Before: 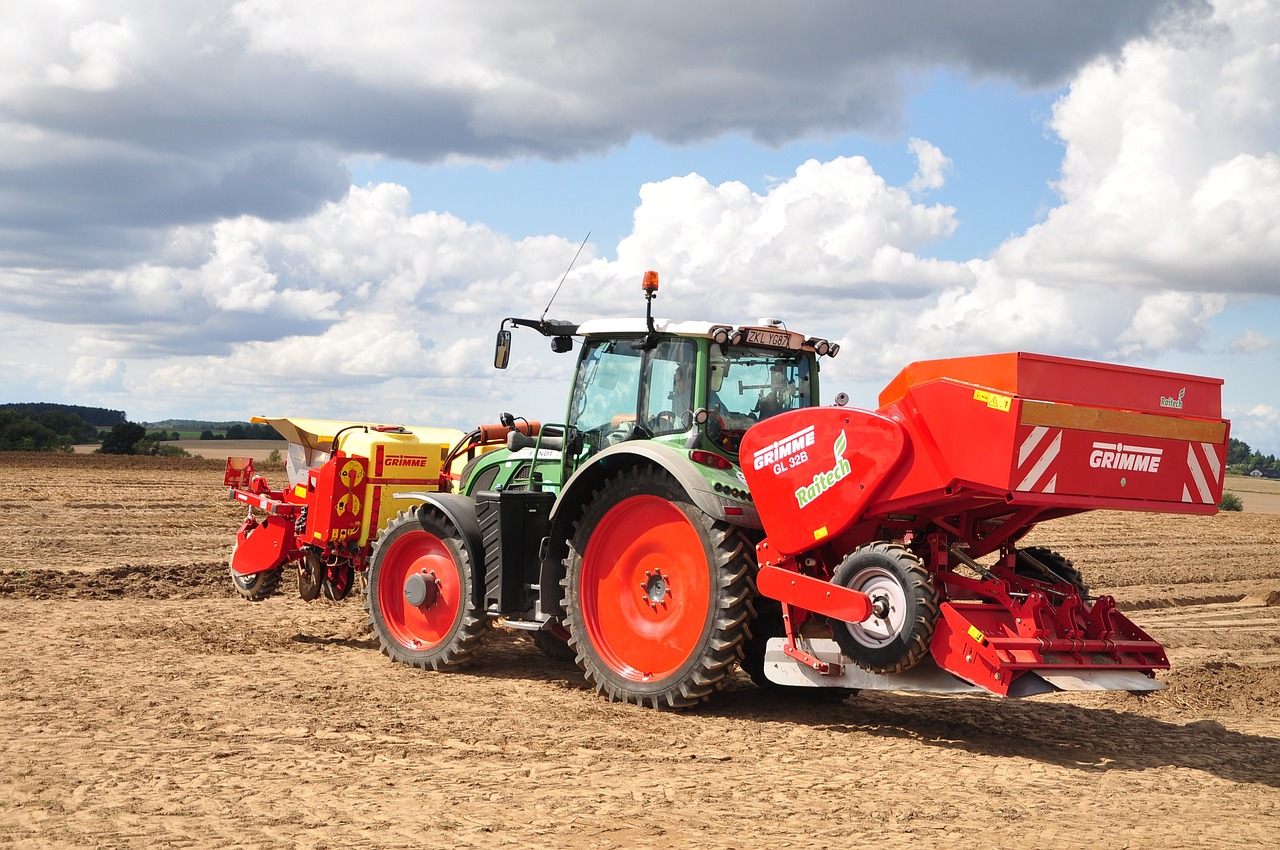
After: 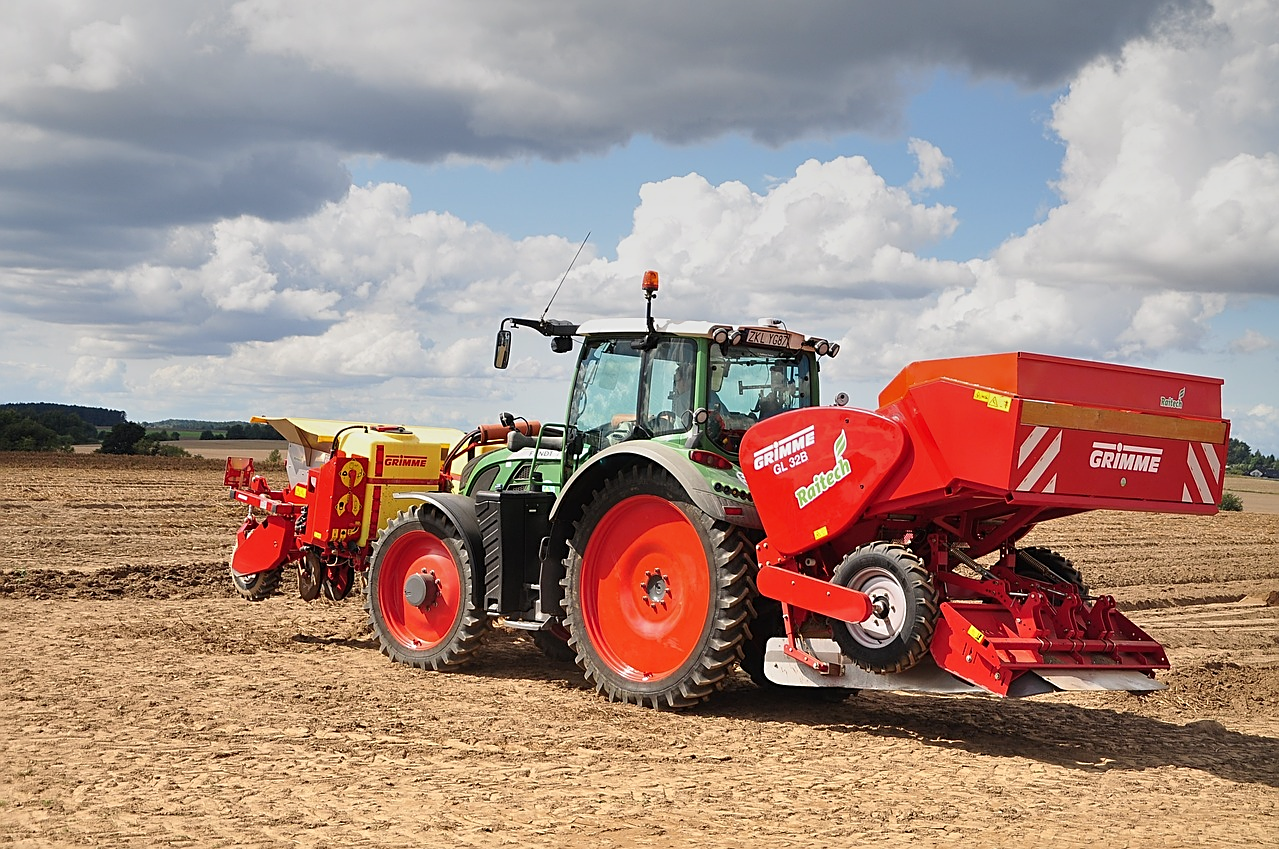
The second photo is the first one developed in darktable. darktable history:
sharpen: on, module defaults
graduated density: on, module defaults
